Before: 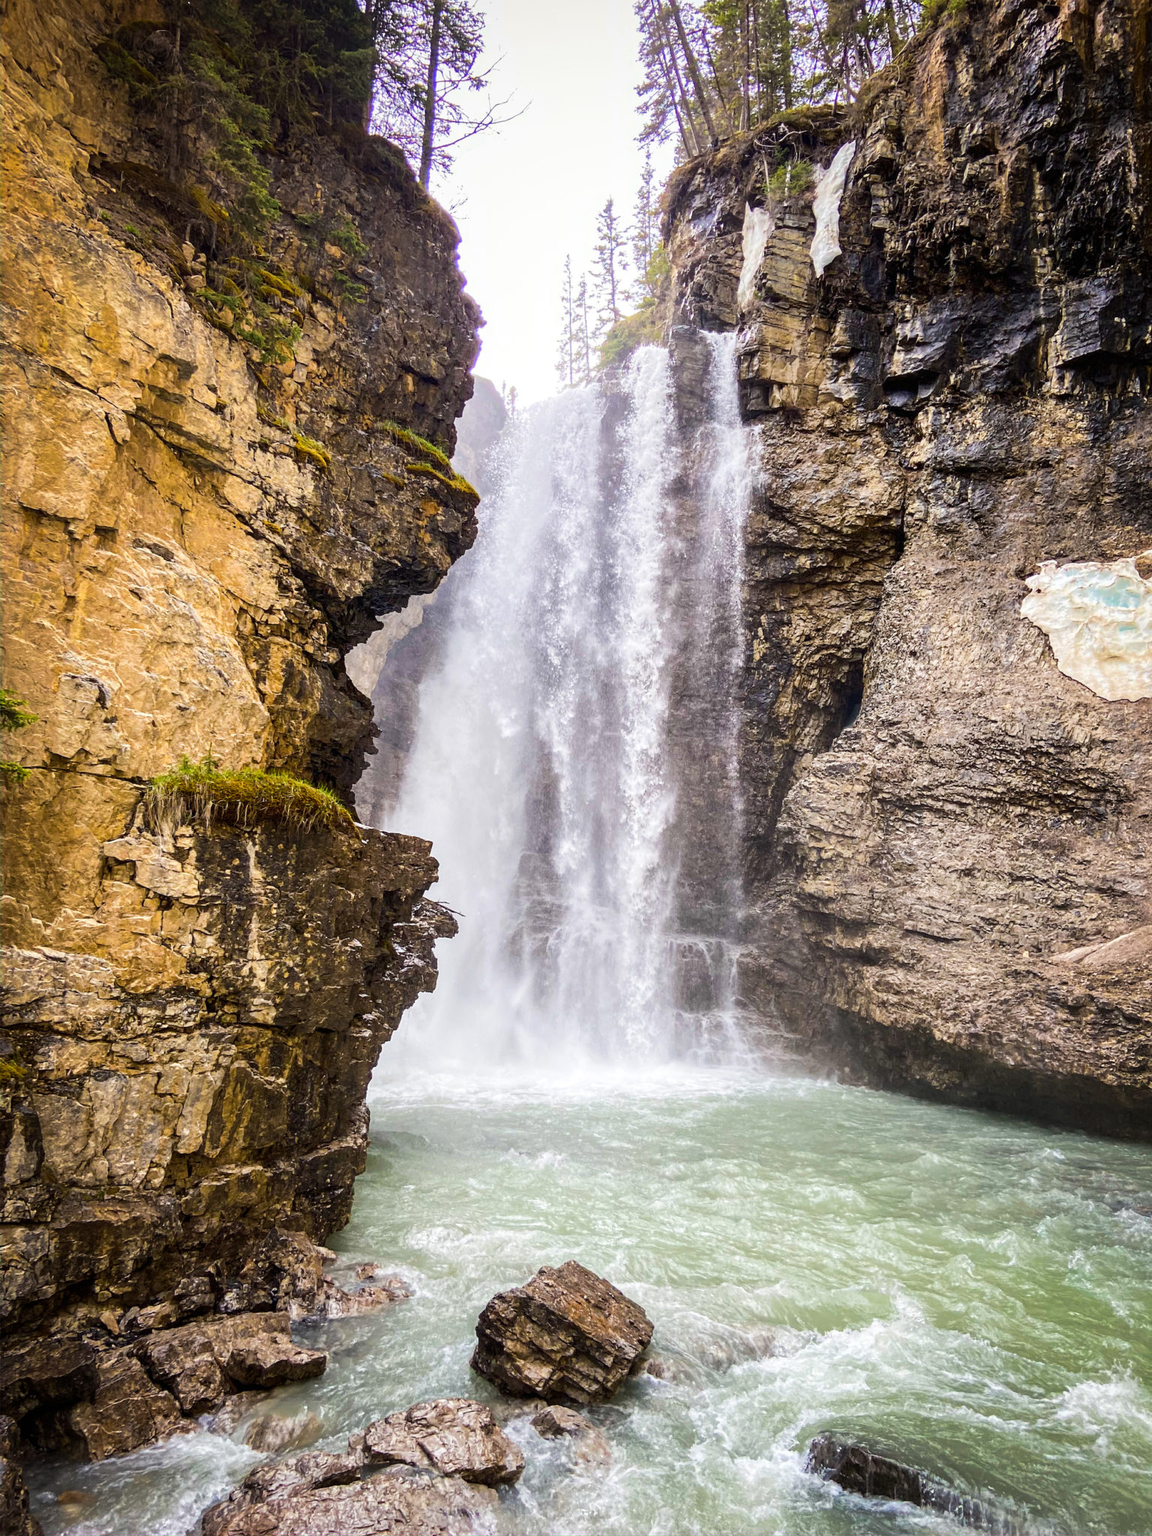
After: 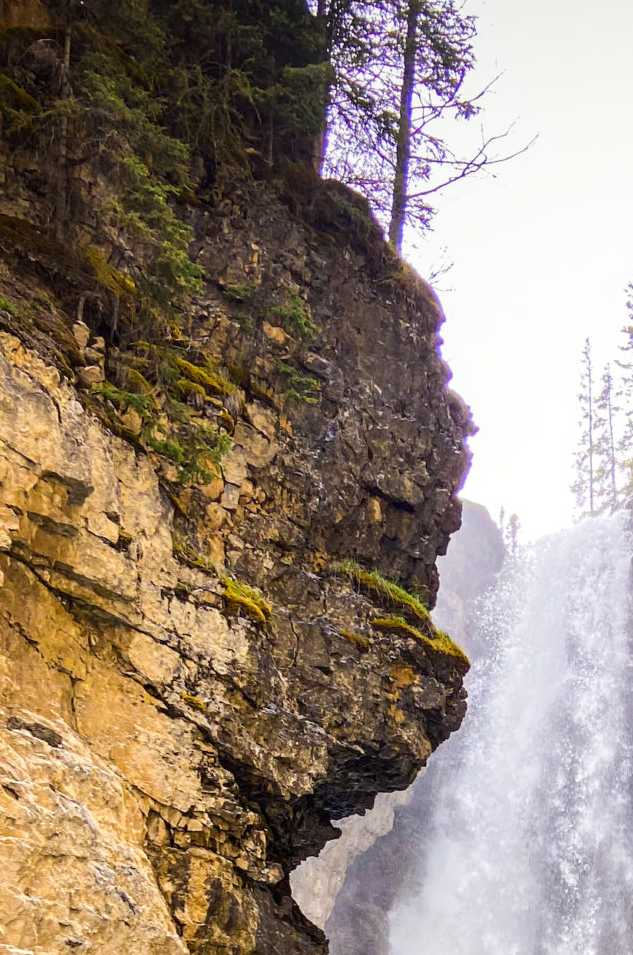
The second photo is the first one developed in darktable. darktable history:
crop and rotate: left 11.098%, top 0.05%, right 47.691%, bottom 53.272%
